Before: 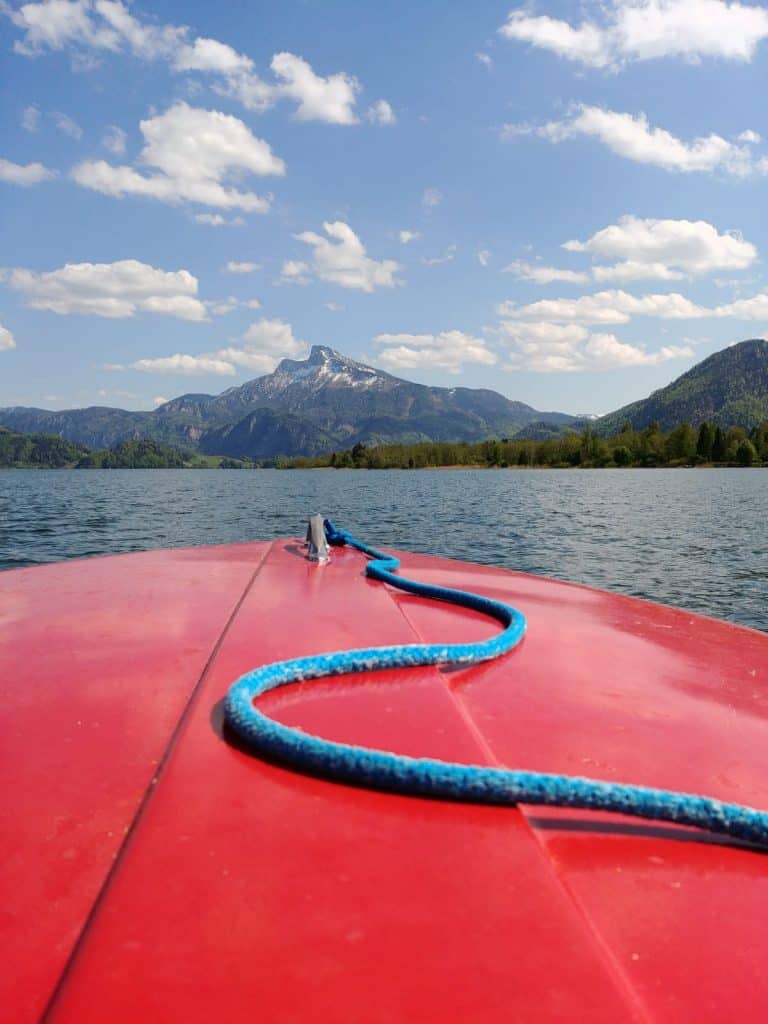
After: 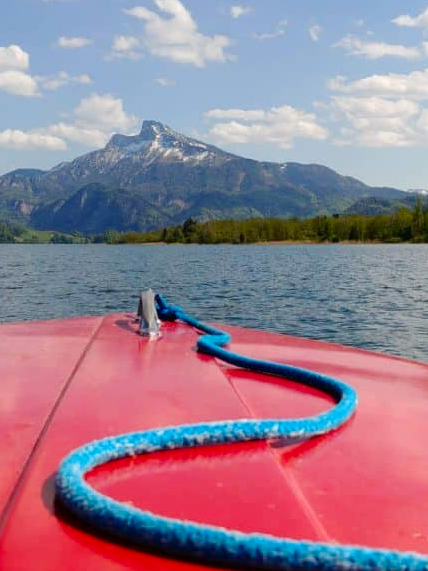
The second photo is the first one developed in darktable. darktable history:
exposure: compensate highlight preservation false
crop and rotate: left 22.13%, top 22.054%, right 22.026%, bottom 22.102%
color balance rgb: perceptual saturation grading › global saturation 20%, perceptual saturation grading › highlights -25%, perceptual saturation grading › shadows 25%
